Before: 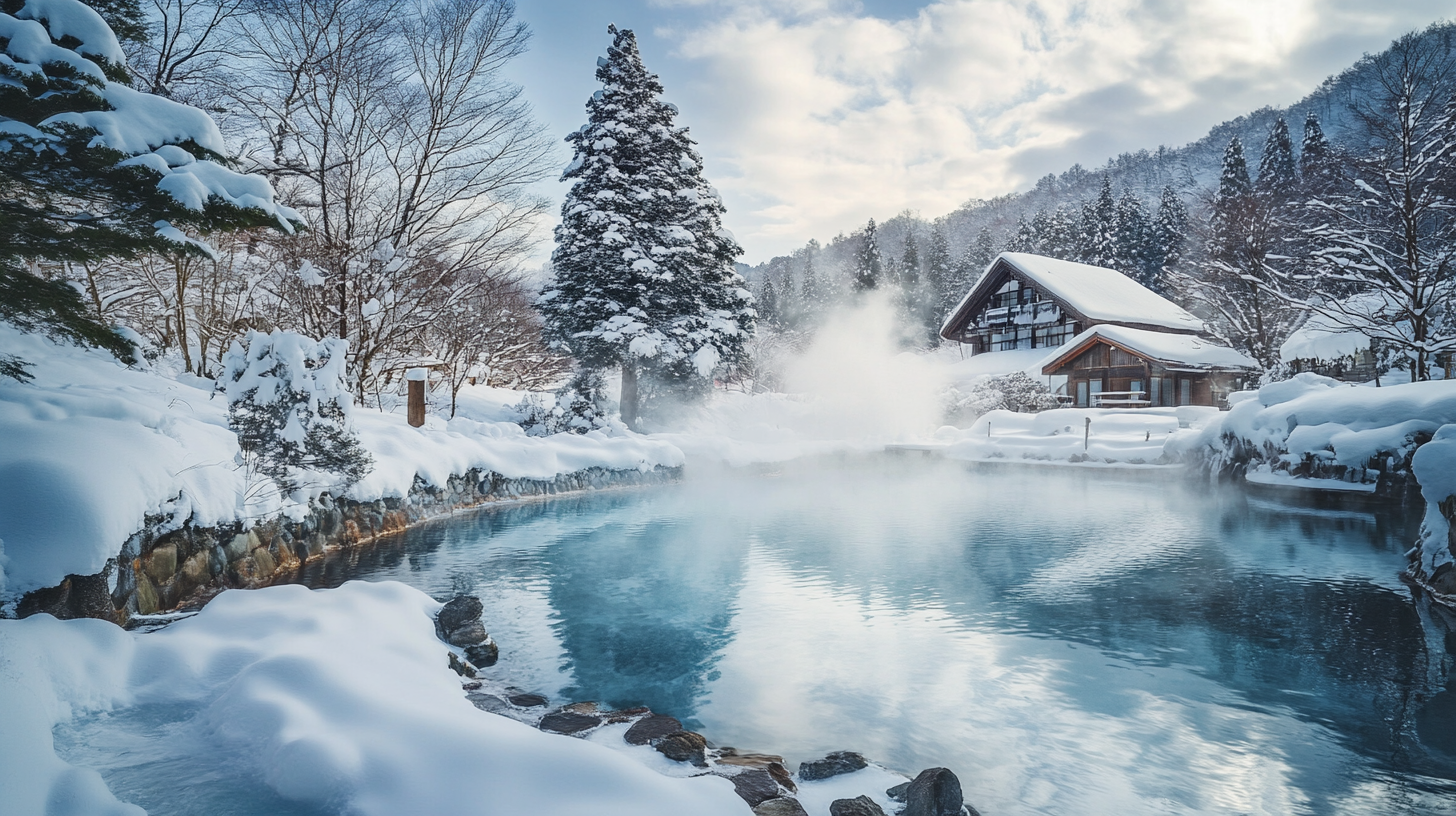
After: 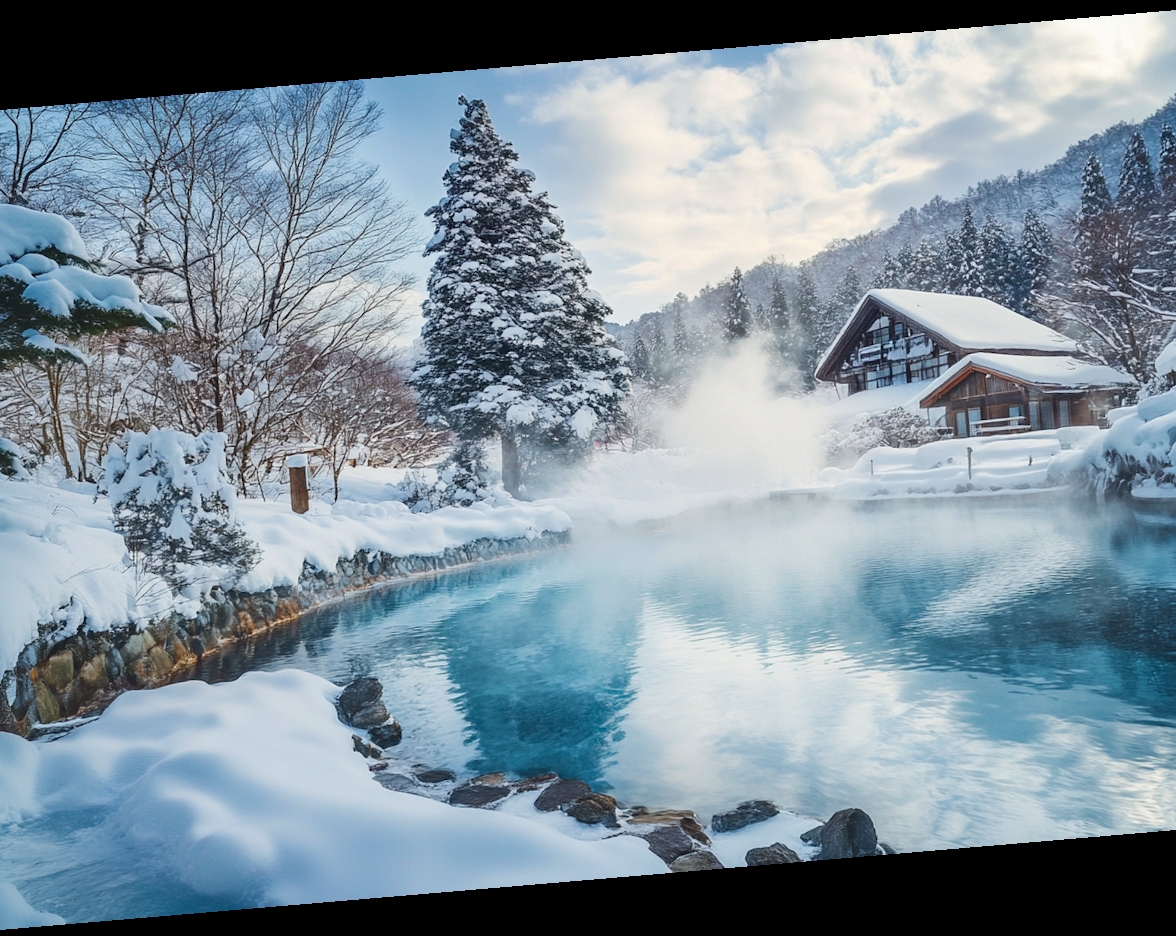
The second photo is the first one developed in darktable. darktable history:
rotate and perspective: rotation -4.86°, automatic cropping off
crop: left 9.88%, right 12.664%
color balance rgb: perceptual saturation grading › global saturation 30%, global vibrance 10%
